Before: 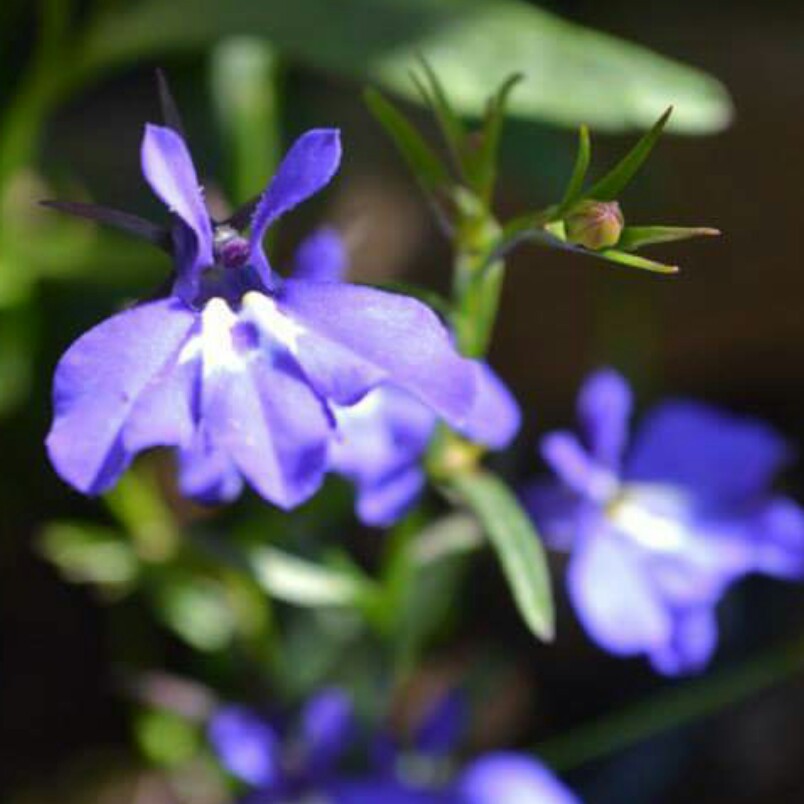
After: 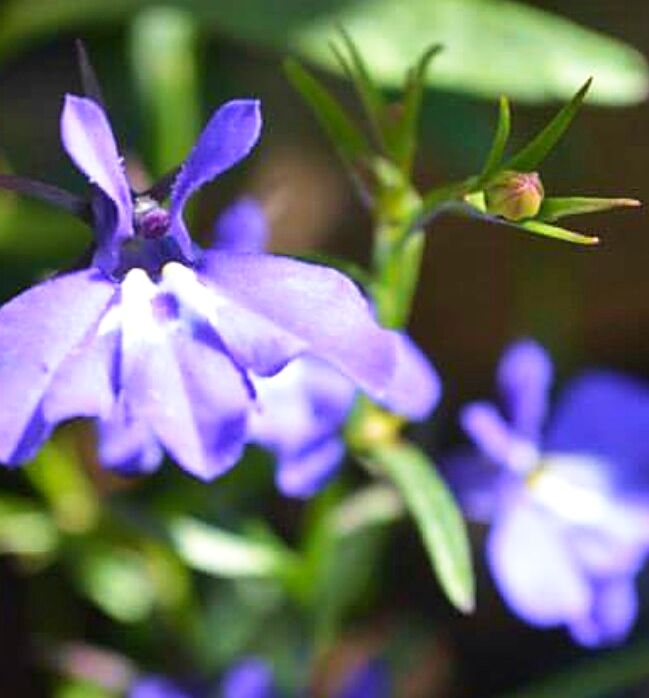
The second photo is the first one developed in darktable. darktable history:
sharpen: on, module defaults
color zones: curves: ch1 [(0, 0.523) (0.143, 0.545) (0.286, 0.52) (0.429, 0.506) (0.571, 0.503) (0.714, 0.503) (0.857, 0.508) (1, 0.523)], mix 27.26%
shadows and highlights: shadows 36.39, highlights -26.87, soften with gaussian
velvia: strength 21.59%
crop: left 9.975%, top 3.61%, right 9.212%, bottom 9.515%
exposure: exposure 0.175 EV, compensate highlight preservation false
base curve: curves: ch0 [(0, 0) (0.666, 0.806) (1, 1)], preserve colors none
